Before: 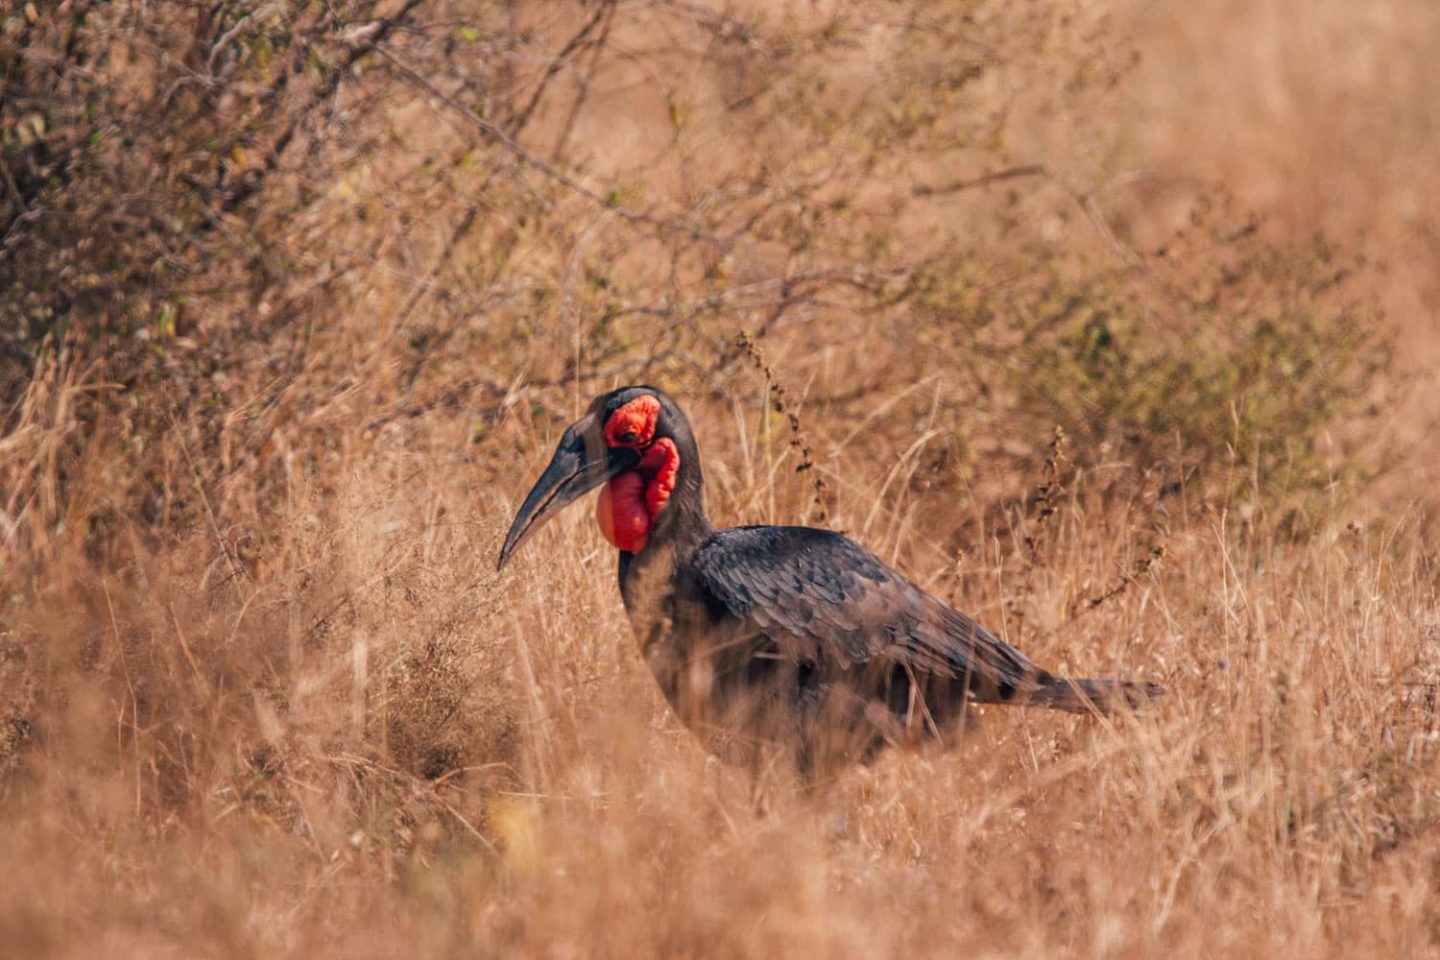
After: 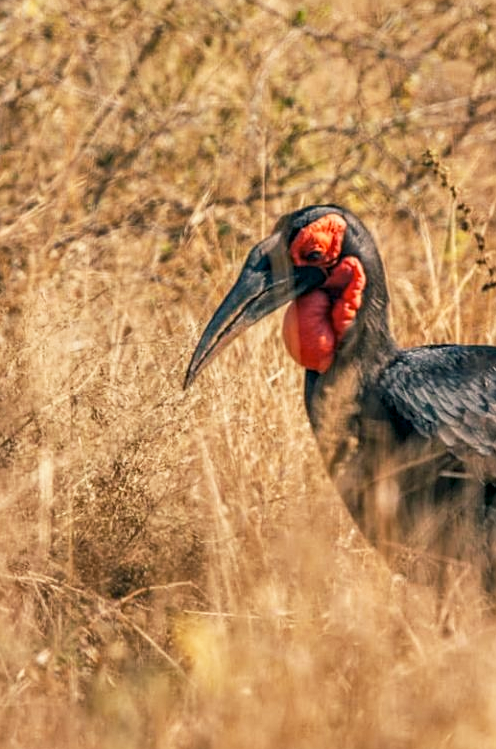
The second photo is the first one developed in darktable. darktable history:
base curve: curves: ch0 [(0, 0) (0.088, 0.125) (0.176, 0.251) (0.354, 0.501) (0.613, 0.749) (1, 0.877)], preserve colors none
color correction: highlights a* -0.572, highlights b* 9.19, shadows a* -9.37, shadows b* 0.865
crop and rotate: left 21.862%, top 18.936%, right 43.627%, bottom 2.976%
shadows and highlights: white point adjustment 1.08, soften with gaussian
sharpen: amount 0.213
local contrast: on, module defaults
